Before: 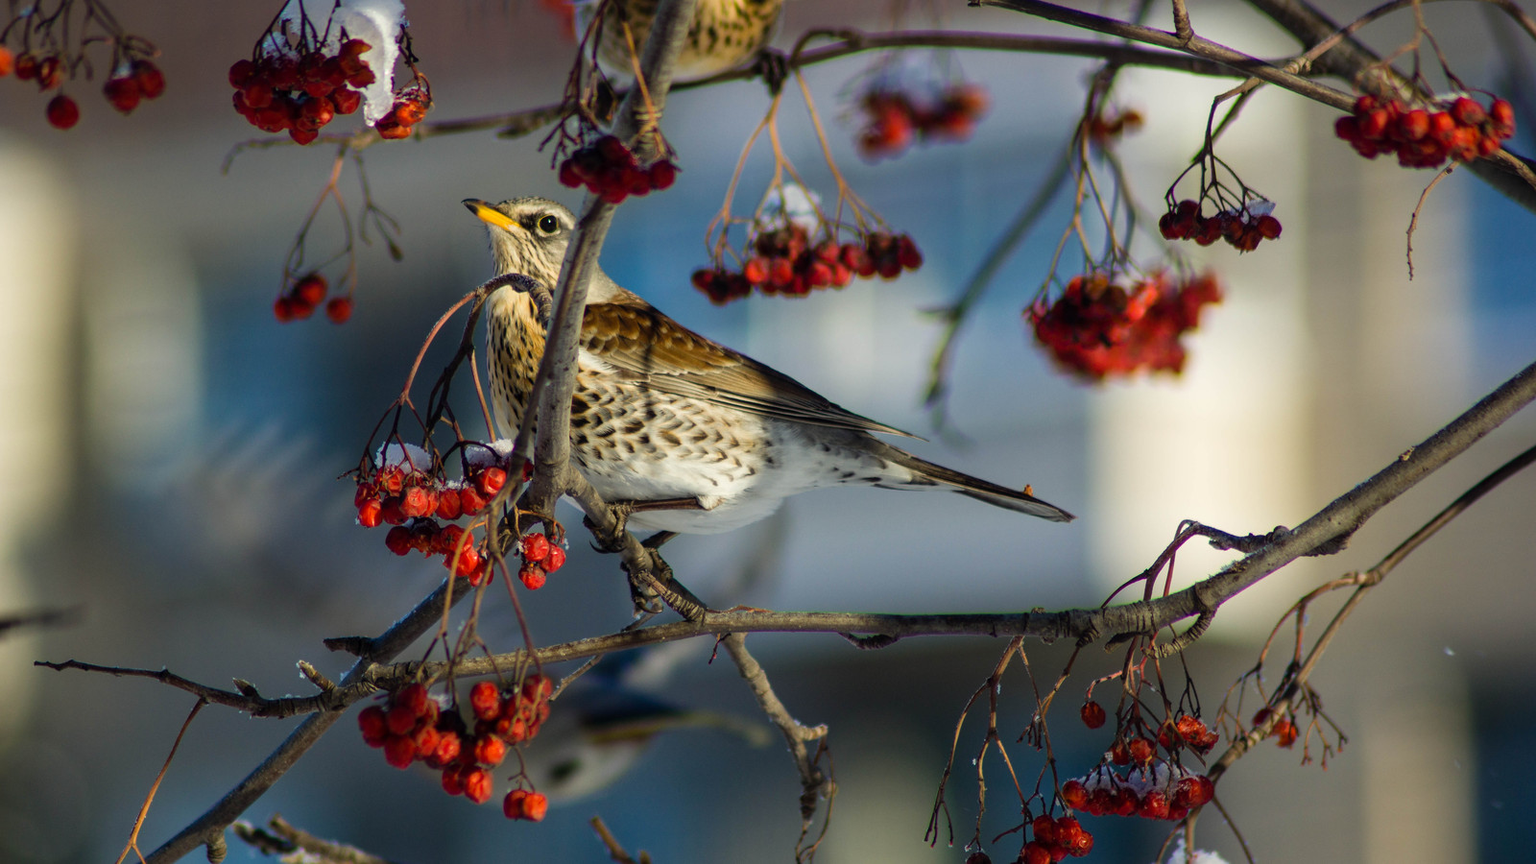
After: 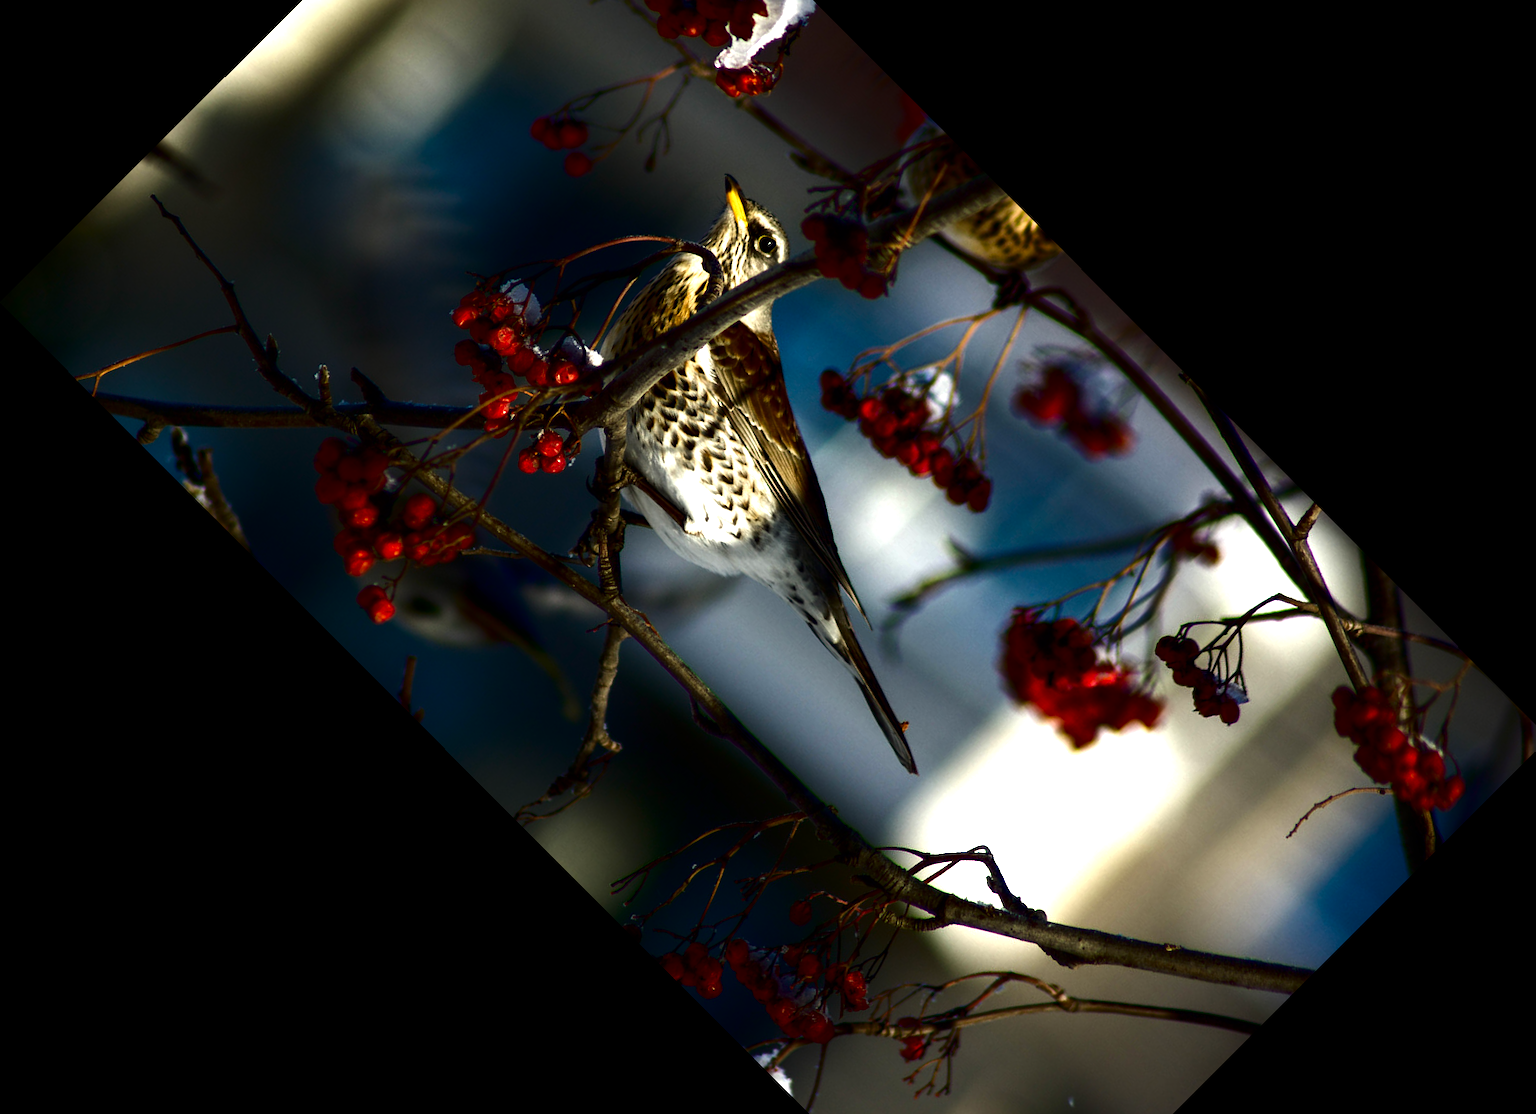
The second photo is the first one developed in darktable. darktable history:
tone equalizer: -8 EV -1.06 EV, -7 EV -1.02 EV, -6 EV -0.854 EV, -5 EV -0.541 EV, -3 EV 0.565 EV, -2 EV 0.896 EV, -1 EV 1 EV, +0 EV 1.08 EV, edges refinement/feathering 500, mask exposure compensation -1.57 EV, preserve details guided filter
crop and rotate: angle -45.07°, top 16.43%, right 0.785%, bottom 11.601%
contrast brightness saturation: brightness -0.519
